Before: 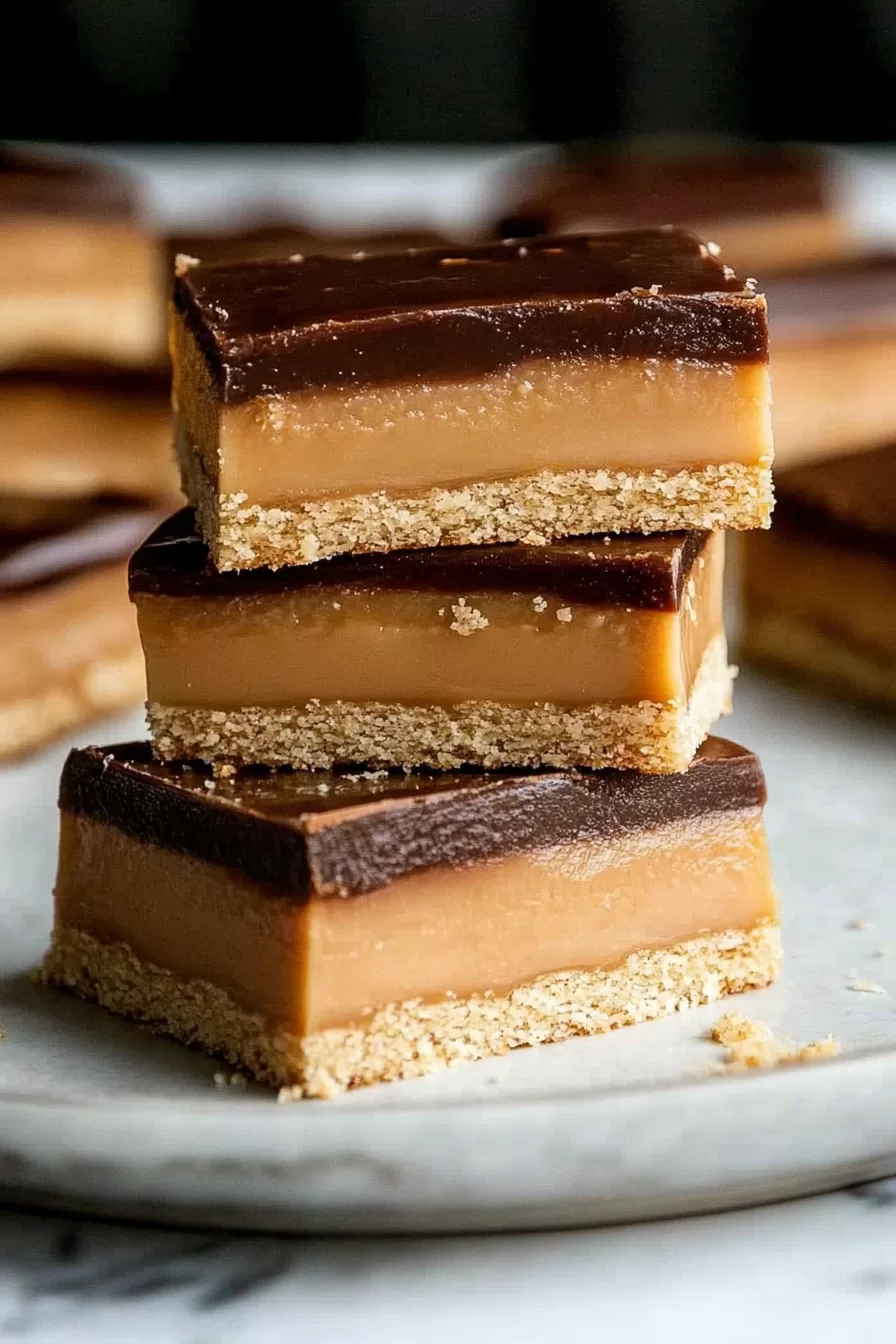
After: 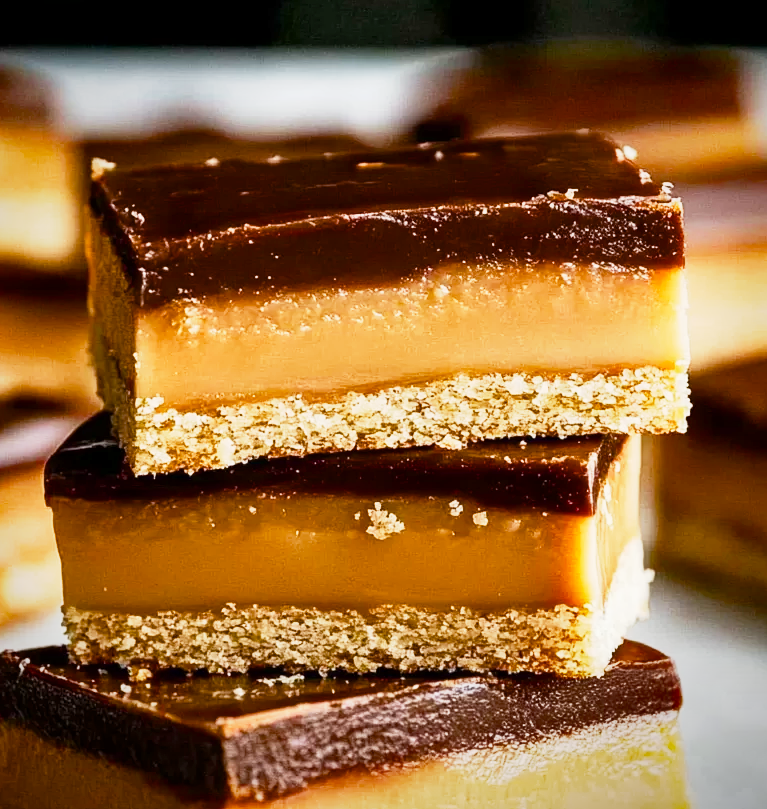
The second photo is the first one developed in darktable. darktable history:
vignetting: fall-off radius 63.53%, saturation 0.376, unbound false
crop and rotate: left 9.436%, top 7.19%, right 4.85%, bottom 32.546%
base curve: curves: ch0 [(0, 0) (0.088, 0.125) (0.176, 0.251) (0.354, 0.501) (0.613, 0.749) (1, 0.877)], preserve colors none
shadows and highlights: shadows 24.43, highlights -77.91, soften with gaussian
color balance rgb: linear chroma grading › global chroma 0.937%, perceptual saturation grading › global saturation 15.392%, perceptual saturation grading › highlights -19.434%, perceptual saturation grading › shadows 20.389%, perceptual brilliance grading › global brilliance 24.727%, saturation formula JzAzBz (2021)
